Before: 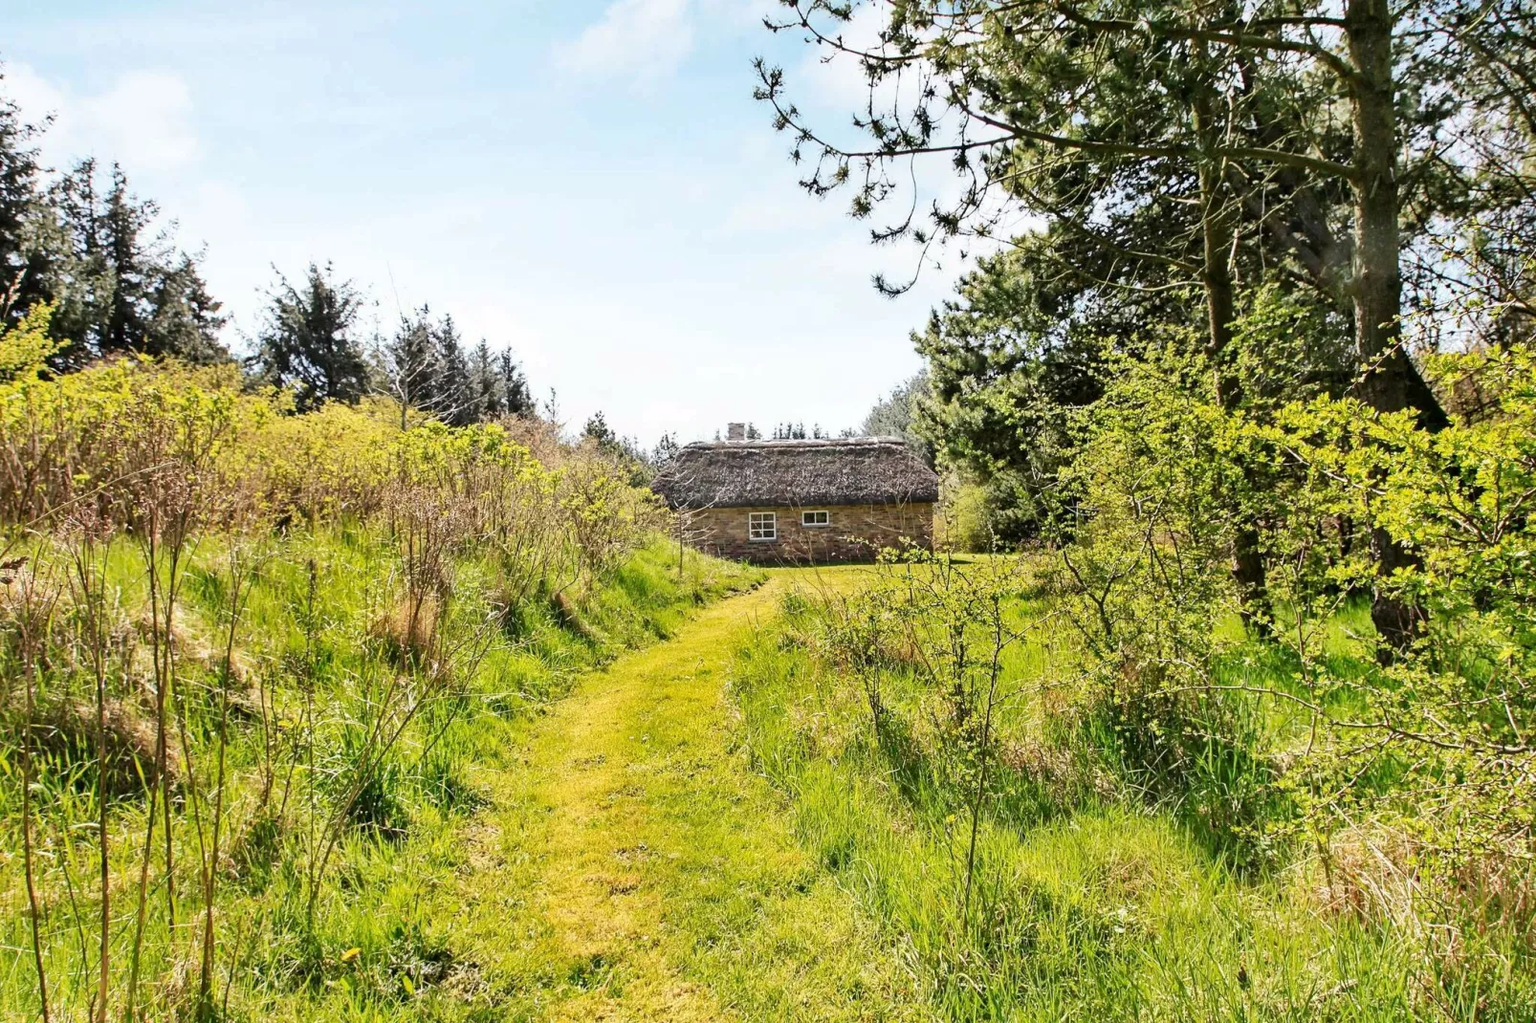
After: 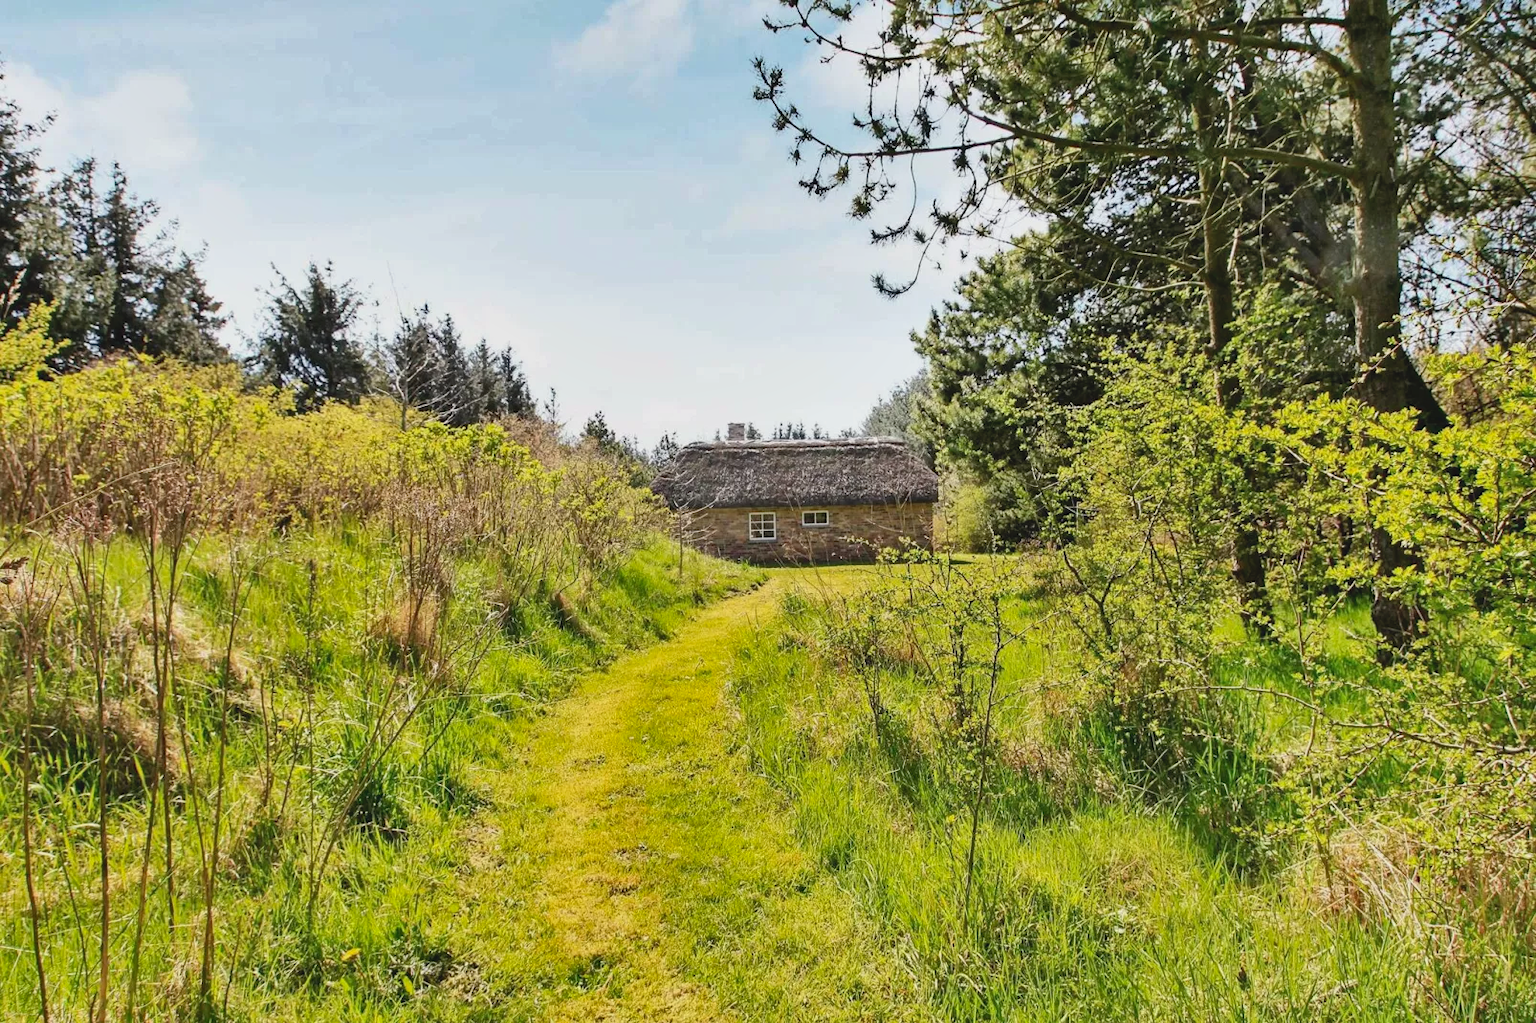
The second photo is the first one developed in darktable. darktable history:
contrast brightness saturation: contrast -0.123
shadows and highlights: low approximation 0.01, soften with gaussian
